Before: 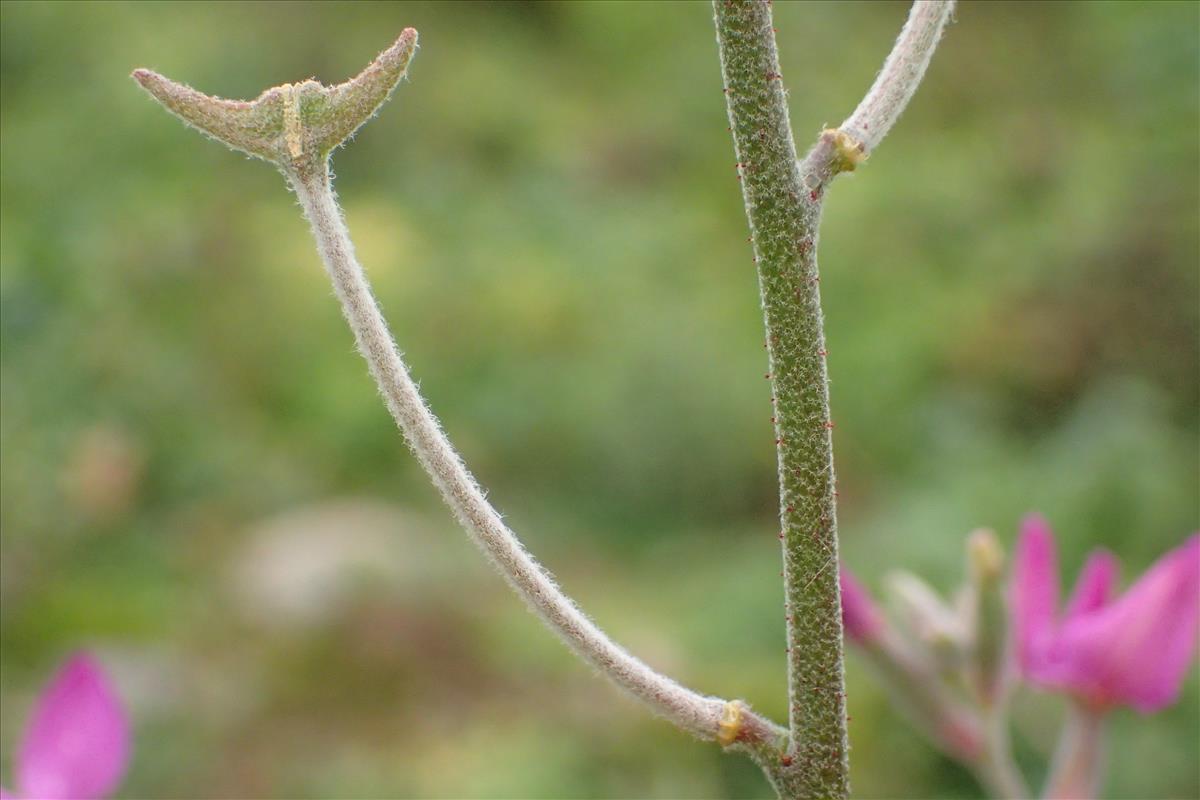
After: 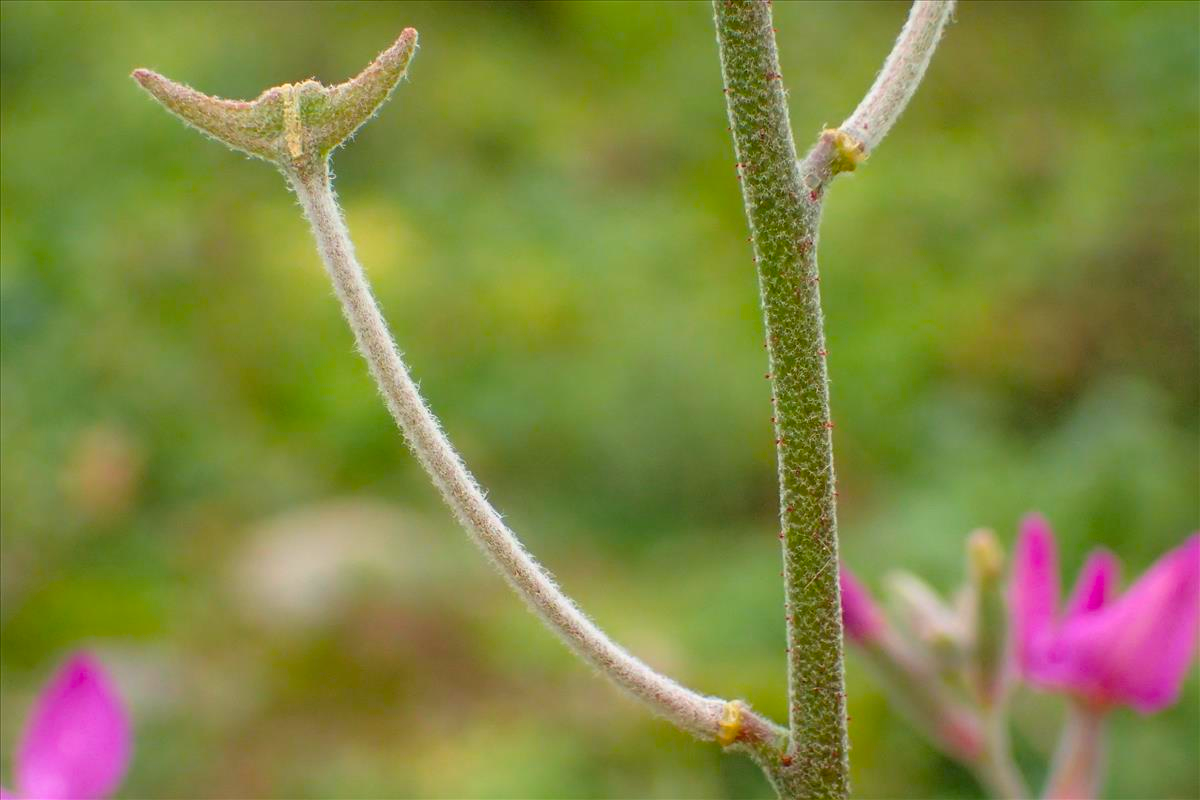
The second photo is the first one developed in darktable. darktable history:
velvia: strength 10%
color balance rgb: perceptual saturation grading › global saturation 30%, global vibrance 20%
